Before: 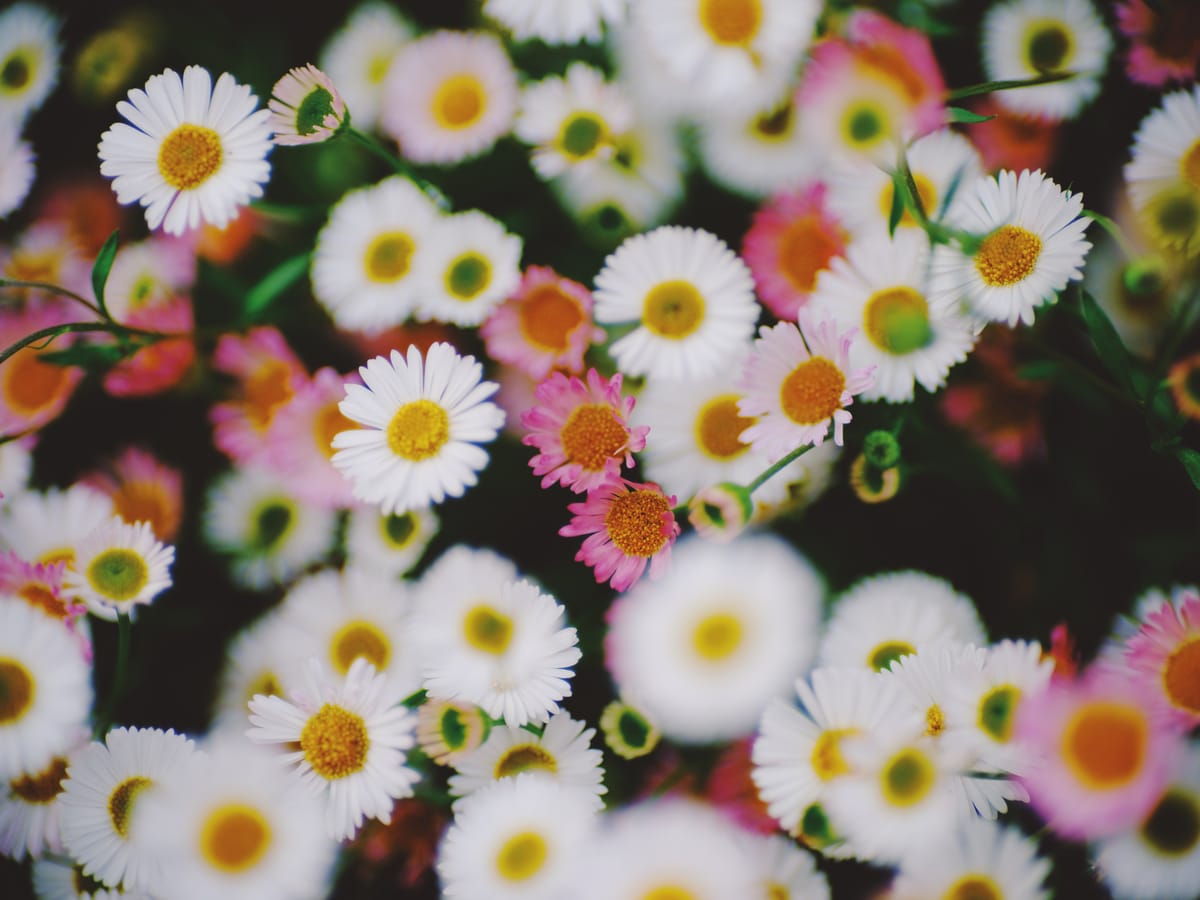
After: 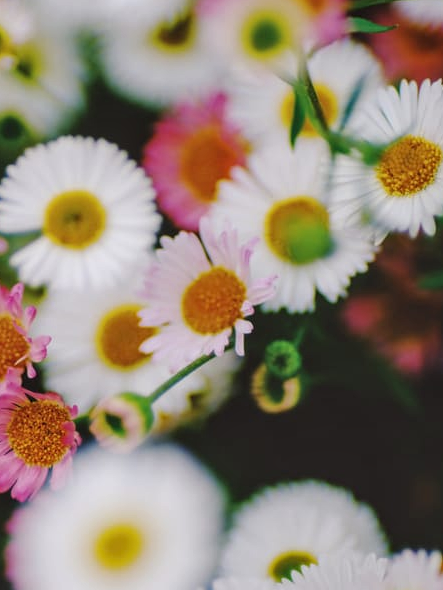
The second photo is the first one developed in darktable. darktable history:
crop and rotate: left 49.936%, top 10.094%, right 13.136%, bottom 24.256%
local contrast: on, module defaults
